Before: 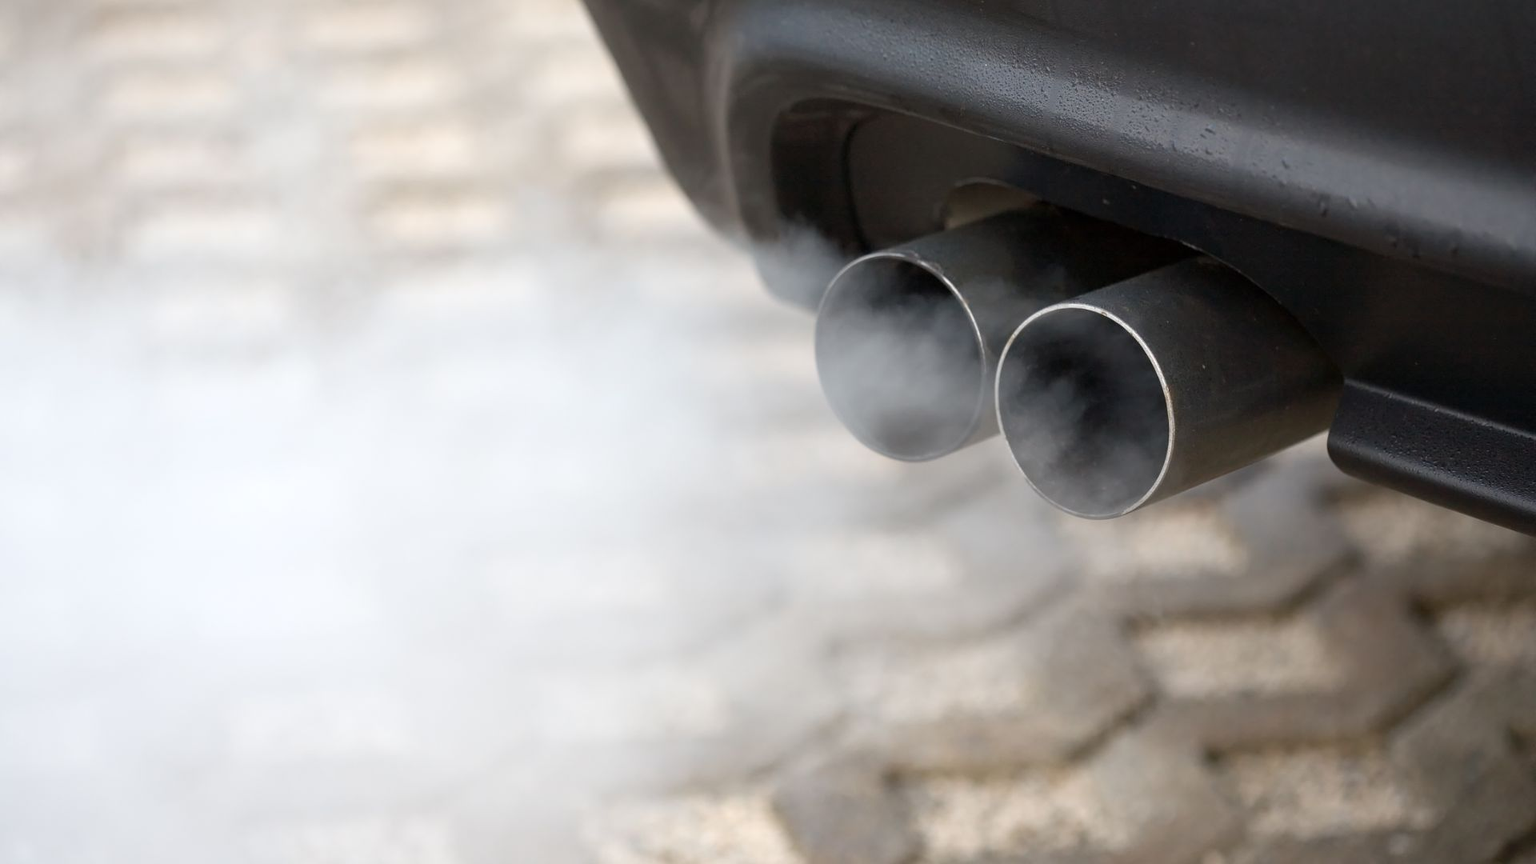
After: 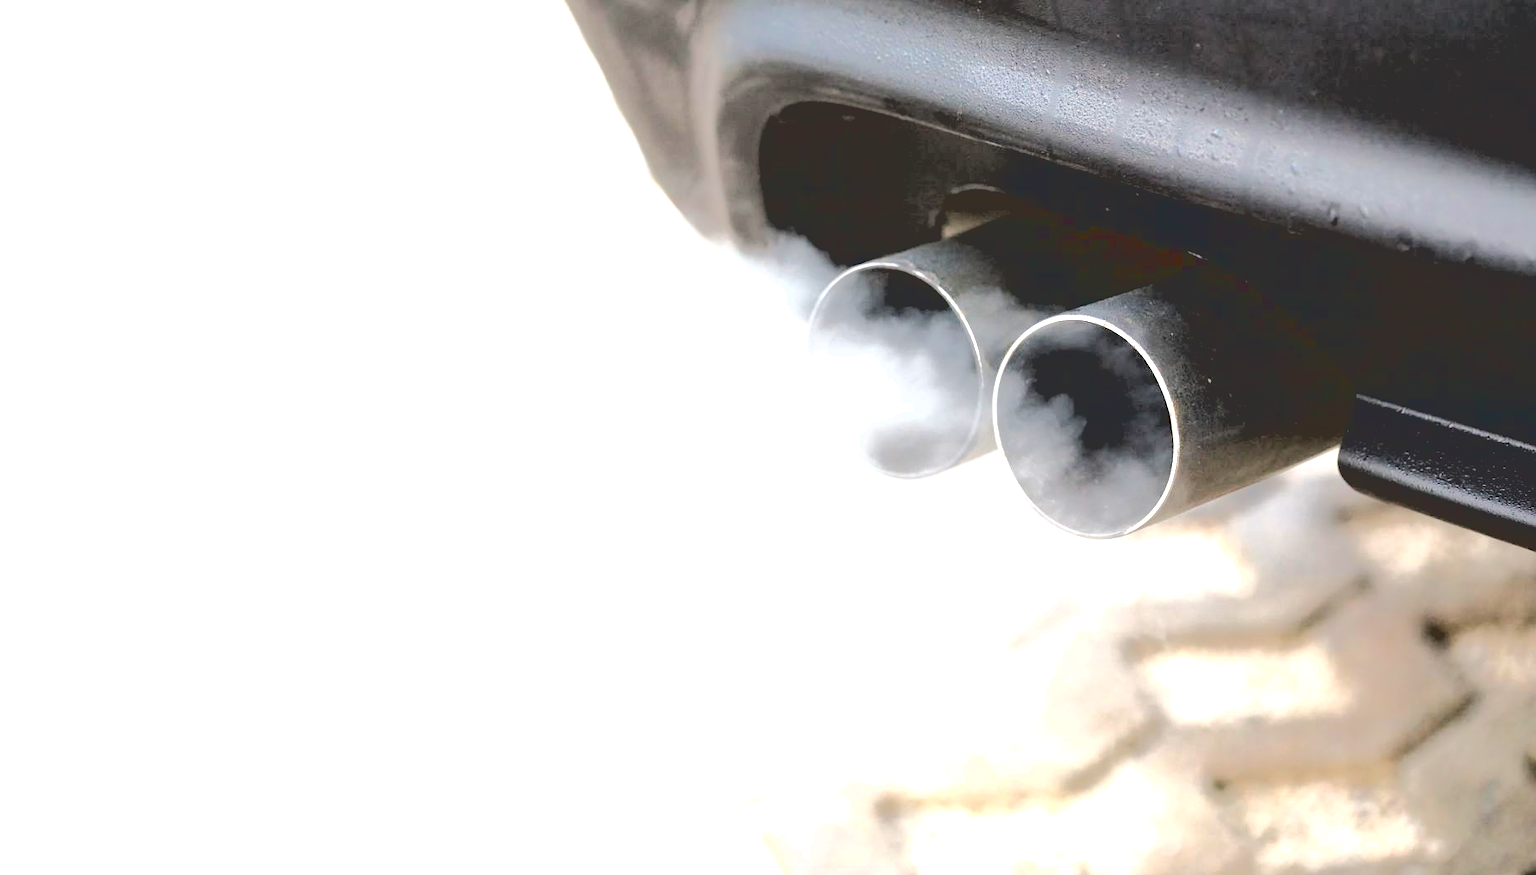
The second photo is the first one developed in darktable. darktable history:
base curve: curves: ch0 [(0.065, 0.026) (0.236, 0.358) (0.53, 0.546) (0.777, 0.841) (0.924, 0.992)], preserve colors average RGB
exposure: black level correction 0, exposure 1.675 EV, compensate exposure bias true, compensate highlight preservation false
crop and rotate: left 2.536%, right 1.107%, bottom 2.246%
